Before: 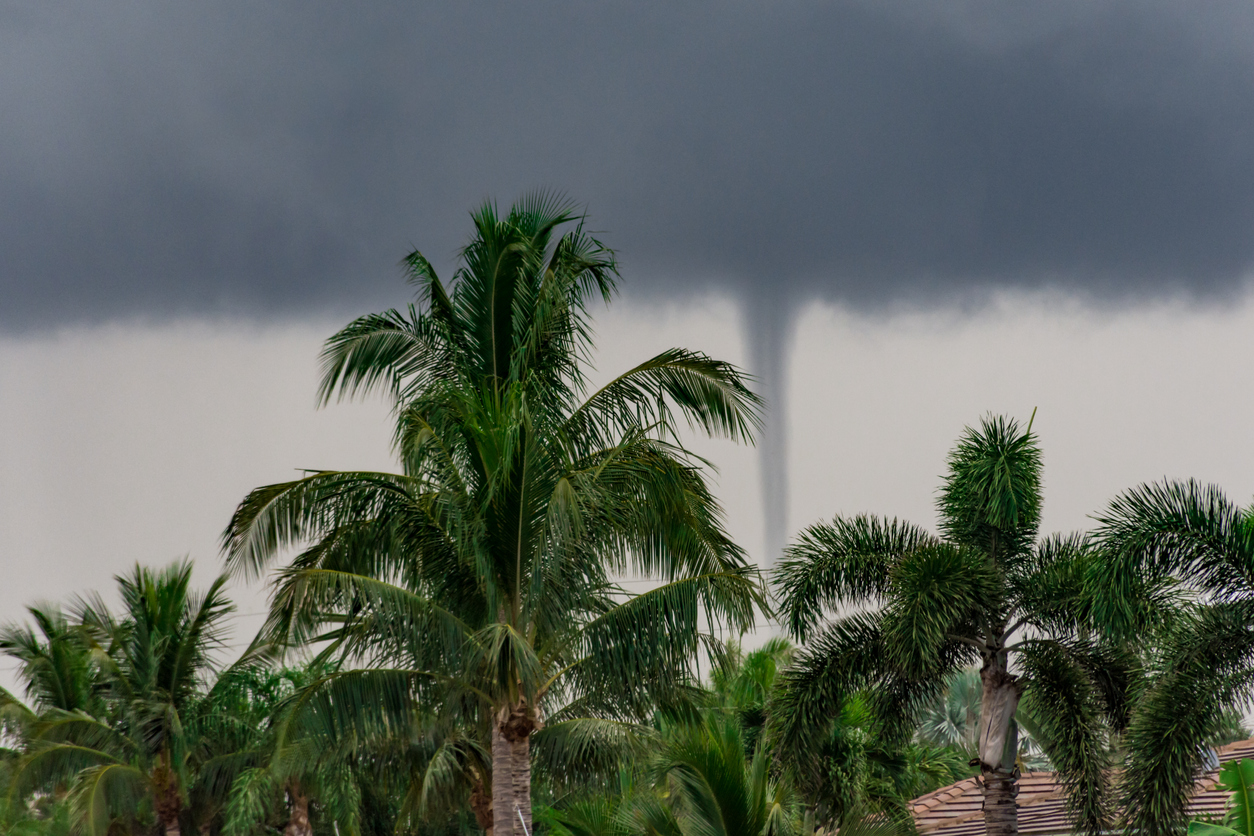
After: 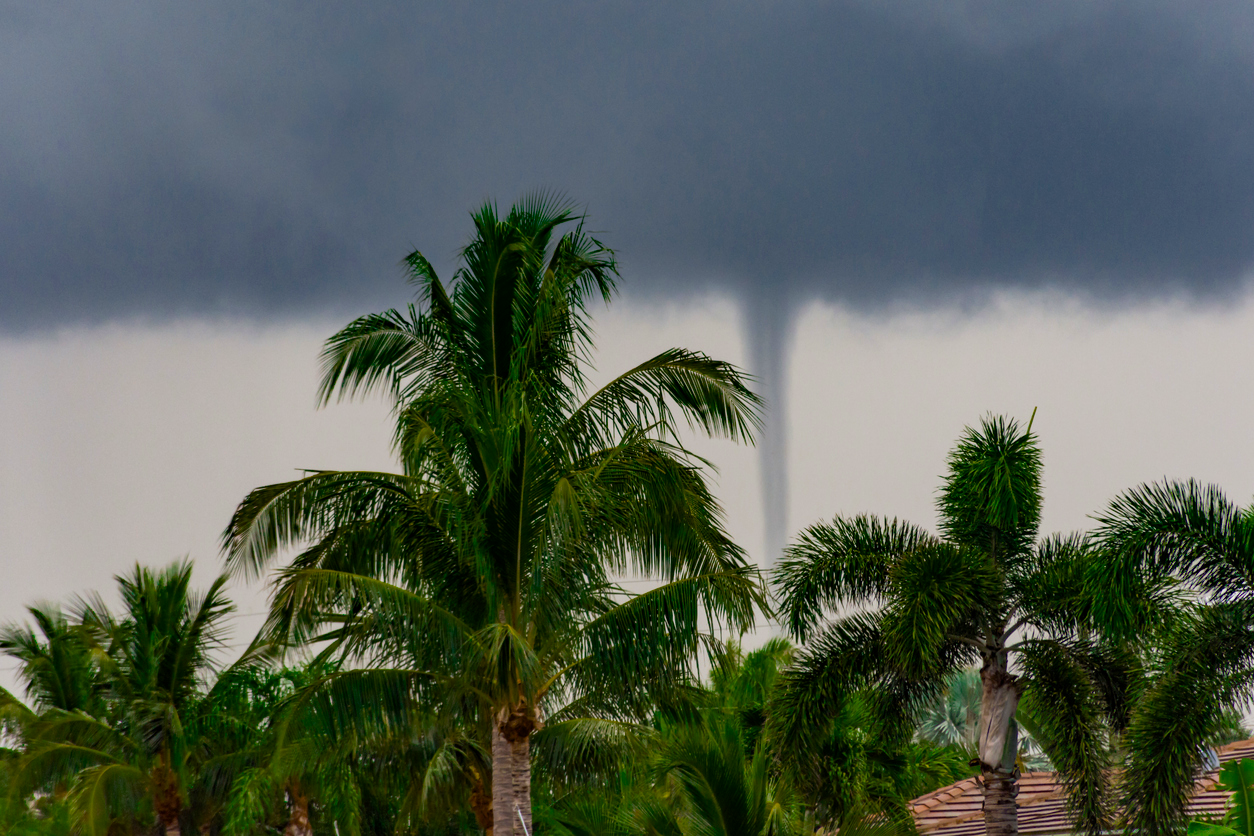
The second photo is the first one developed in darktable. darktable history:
color balance rgb: perceptual saturation grading › global saturation 31.077%, global vibrance 16.72%, saturation formula JzAzBz (2021)
